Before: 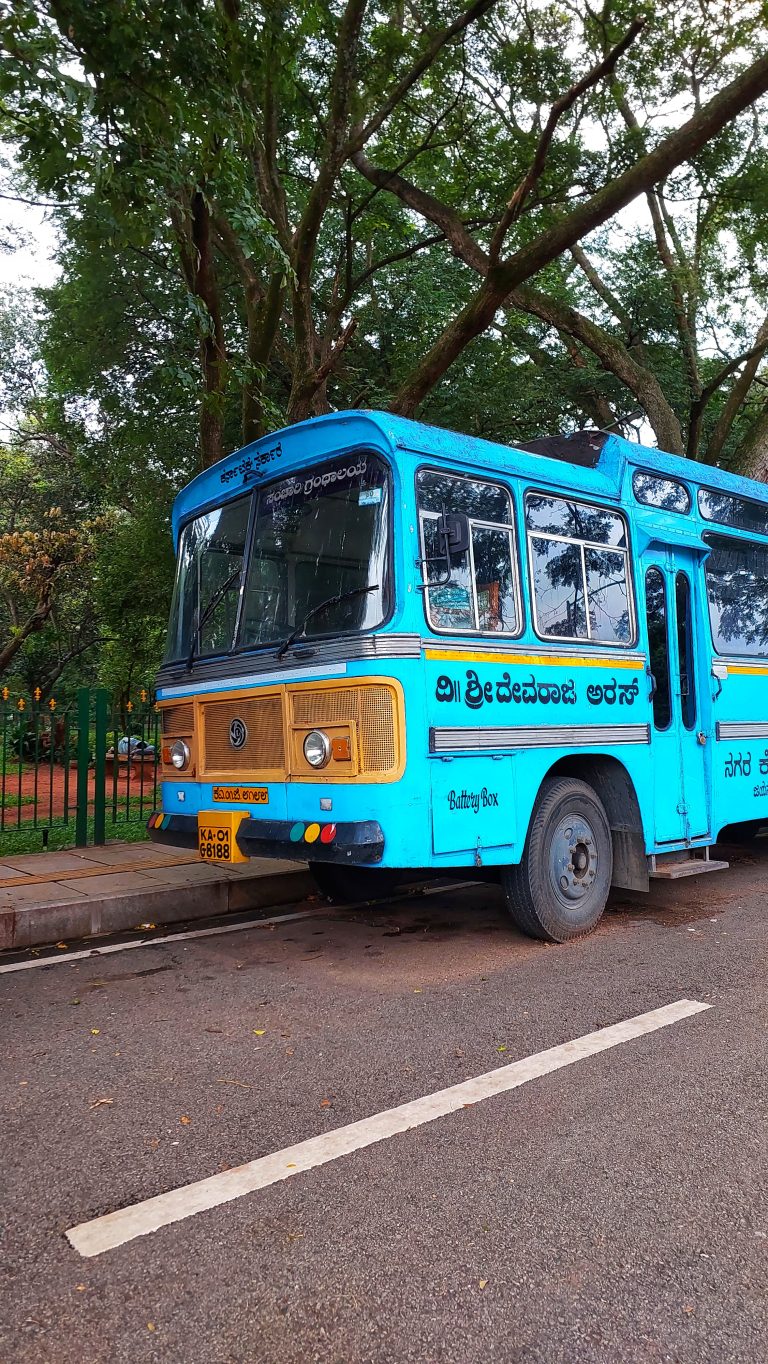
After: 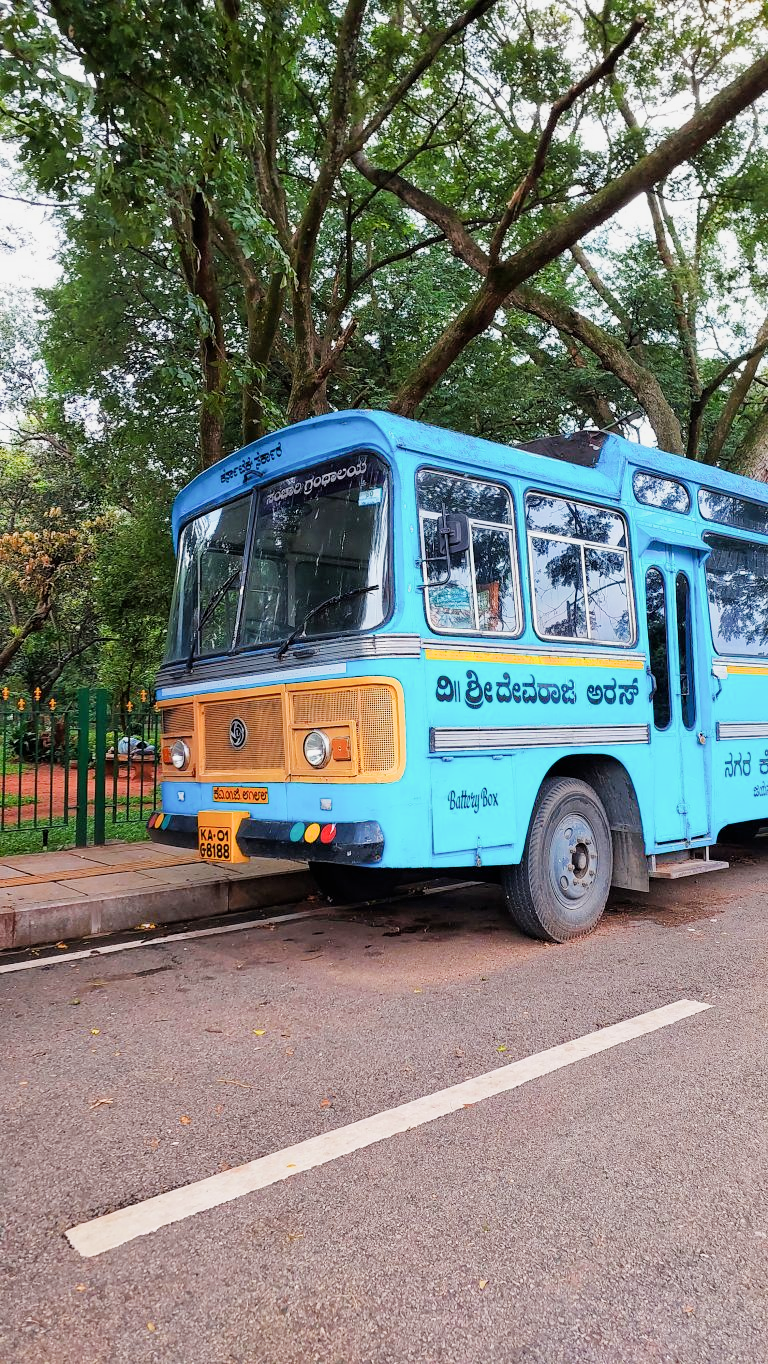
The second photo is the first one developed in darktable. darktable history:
filmic rgb: black relative exposure -7.65 EV, white relative exposure 4.56 EV, hardness 3.61
exposure: black level correction 0, exposure 1.106 EV, compensate highlight preservation false
